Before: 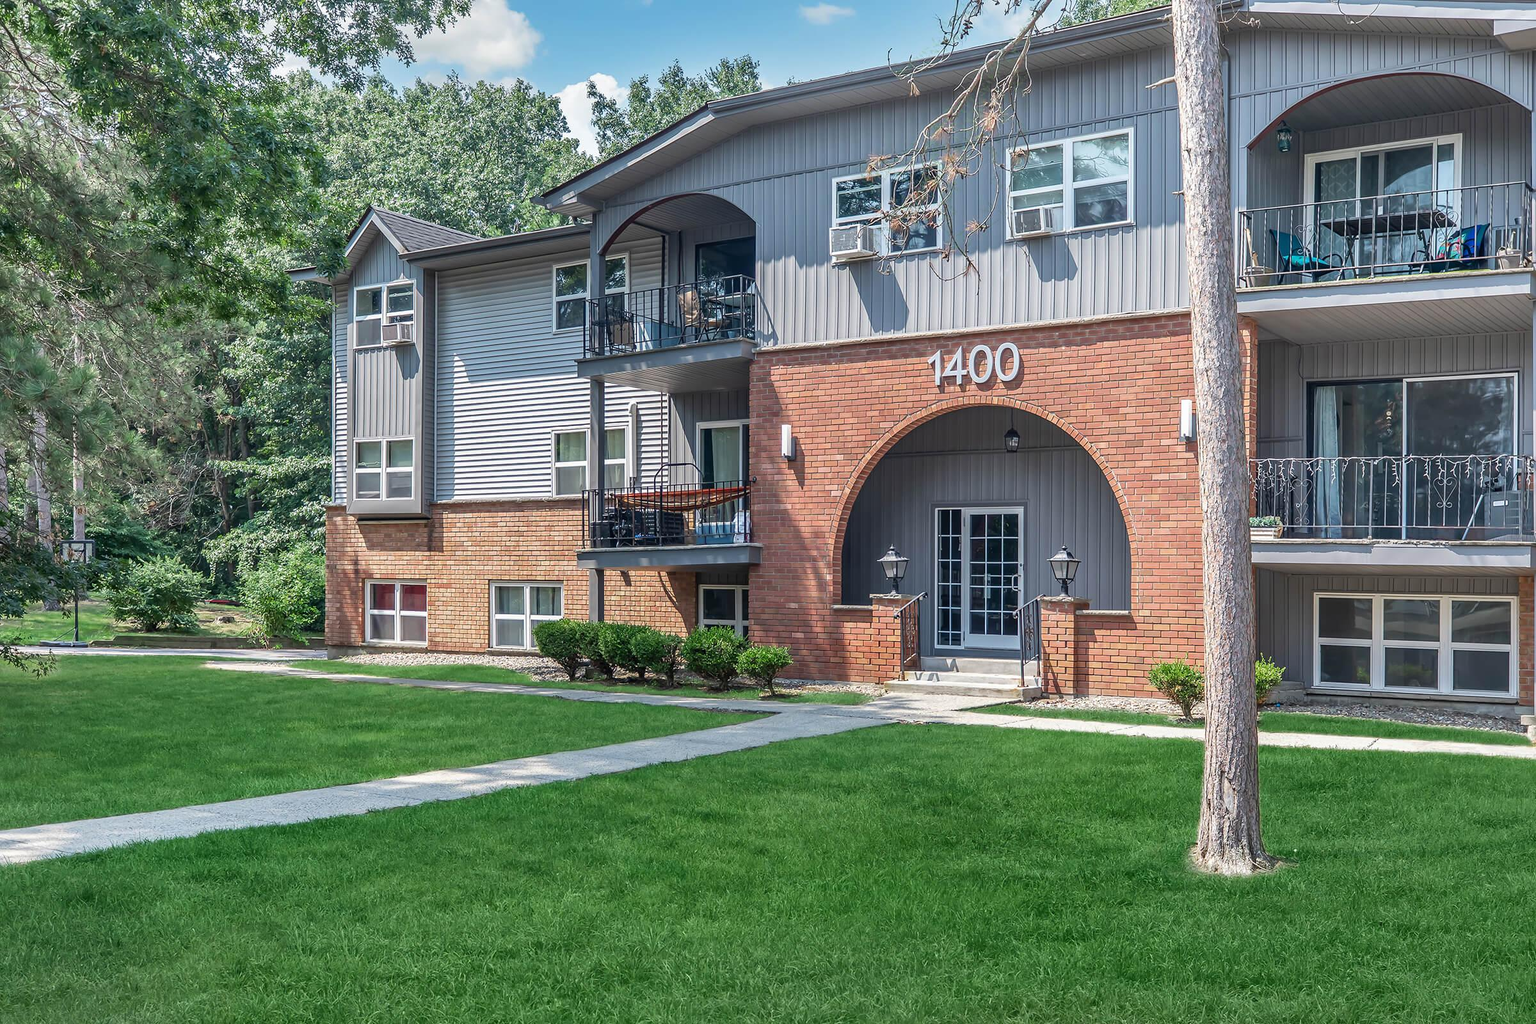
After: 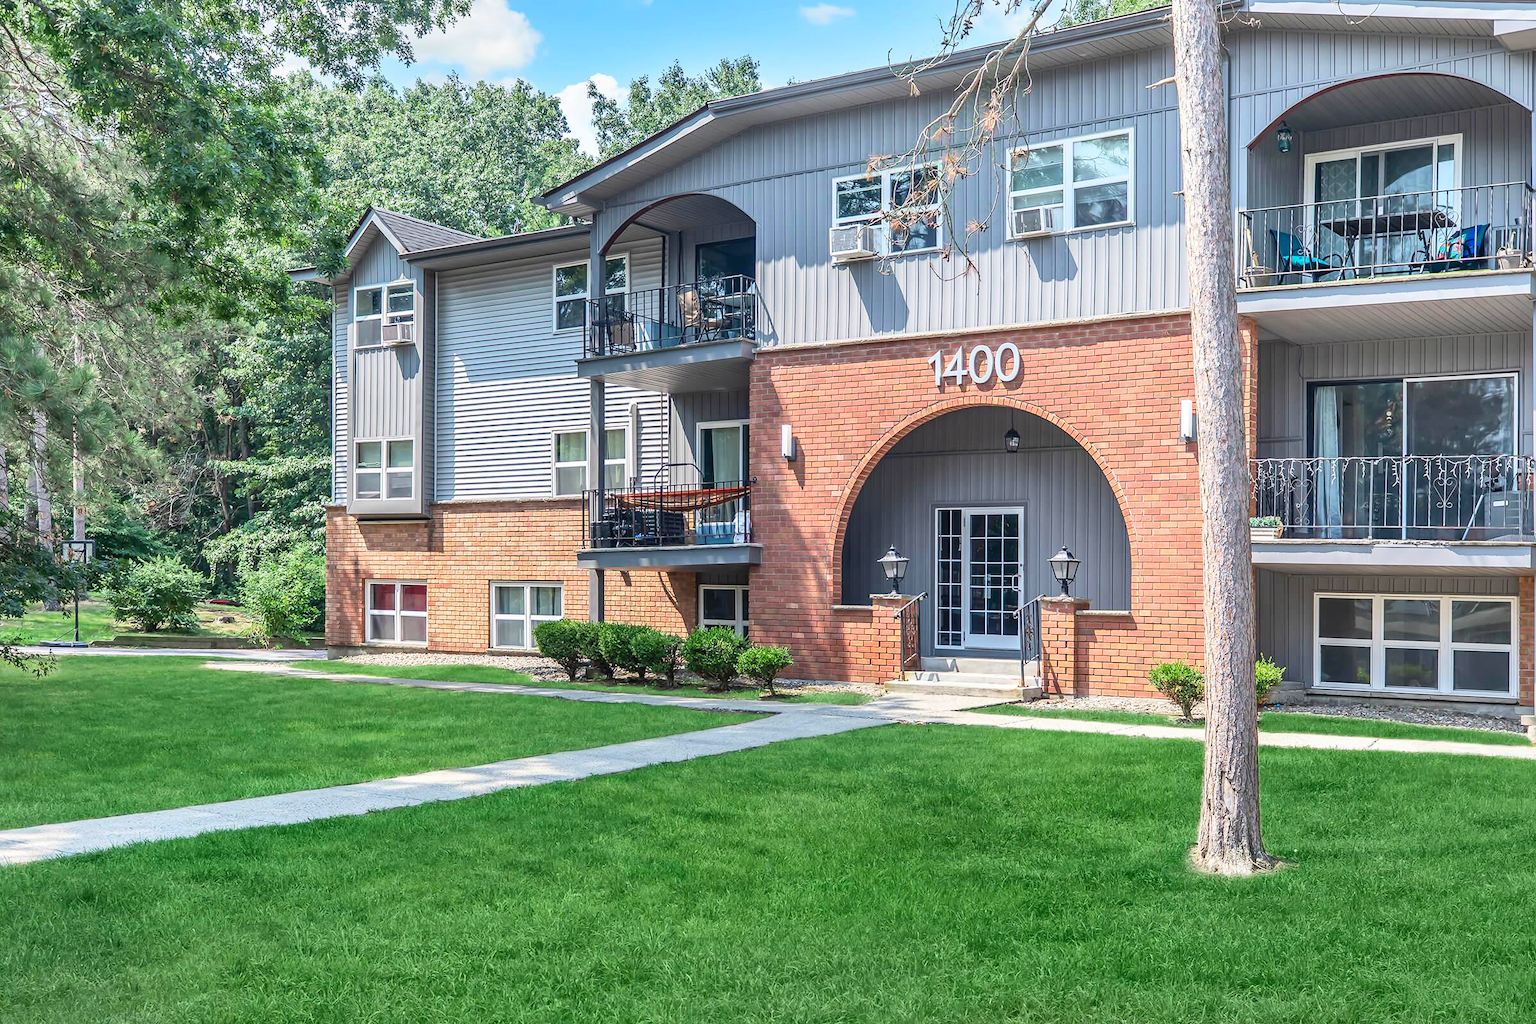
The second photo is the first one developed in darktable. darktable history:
contrast brightness saturation: contrast 0.197, brightness 0.166, saturation 0.216
